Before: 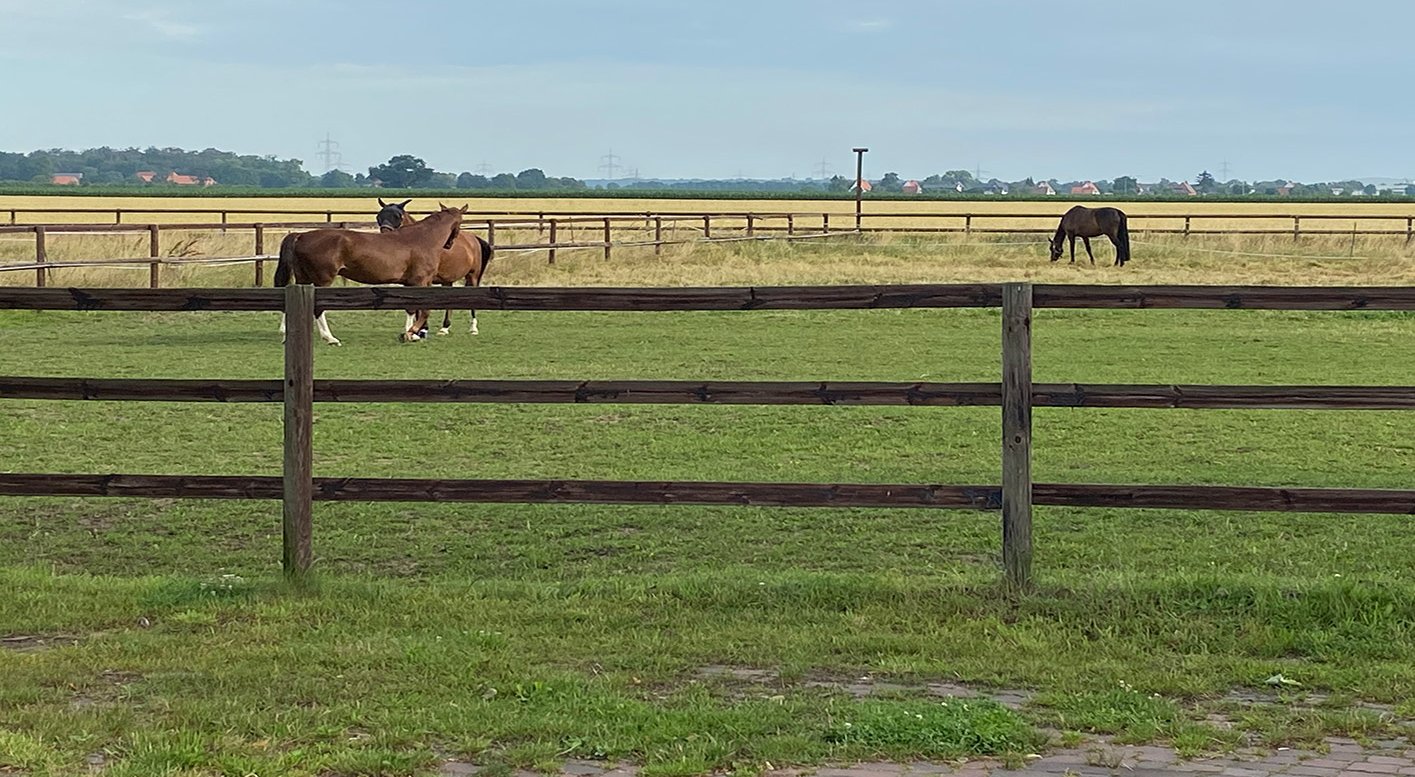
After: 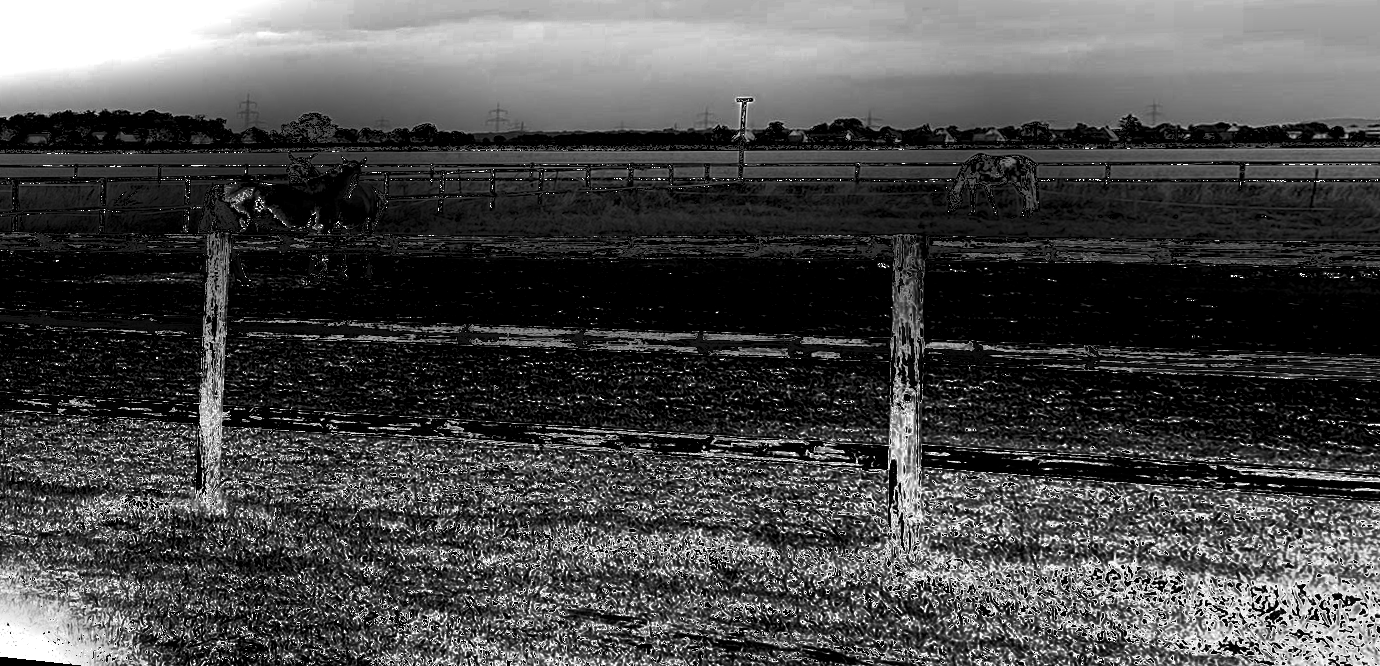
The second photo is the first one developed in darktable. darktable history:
white balance: red 4.26, blue 1.802
exposure: black level correction 0.009, exposure 1.425 EV, compensate highlight preservation false
shadows and highlights: shadows 30.63, highlights -63.22, shadows color adjustment 98%, highlights color adjustment 58.61%, soften with gaussian
rotate and perspective: rotation 1.69°, lens shift (vertical) -0.023, lens shift (horizontal) -0.291, crop left 0.025, crop right 0.988, crop top 0.092, crop bottom 0.842
color zones: curves: ch0 [(0.002, 0.589) (0.107, 0.484) (0.146, 0.249) (0.217, 0.352) (0.309, 0.525) (0.39, 0.404) (0.455, 0.169) (0.597, 0.055) (0.724, 0.212) (0.775, 0.691) (0.869, 0.571) (1, 0.587)]; ch1 [(0, 0) (0.143, 0) (0.286, 0) (0.429, 0) (0.571, 0) (0.714, 0) (0.857, 0)]
